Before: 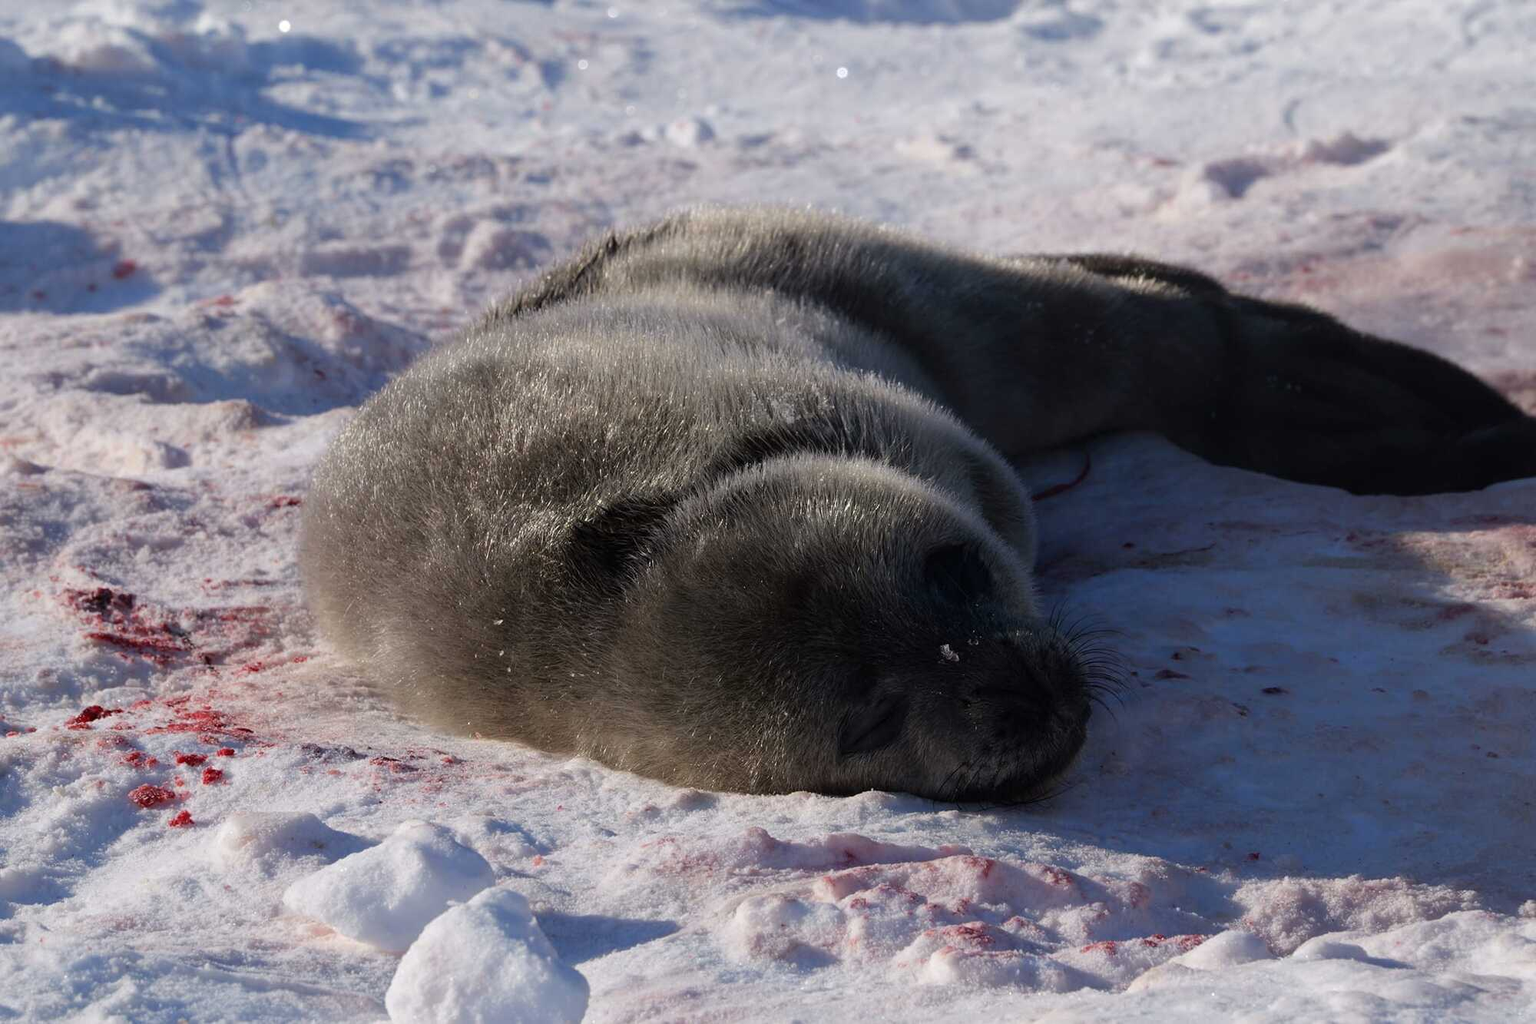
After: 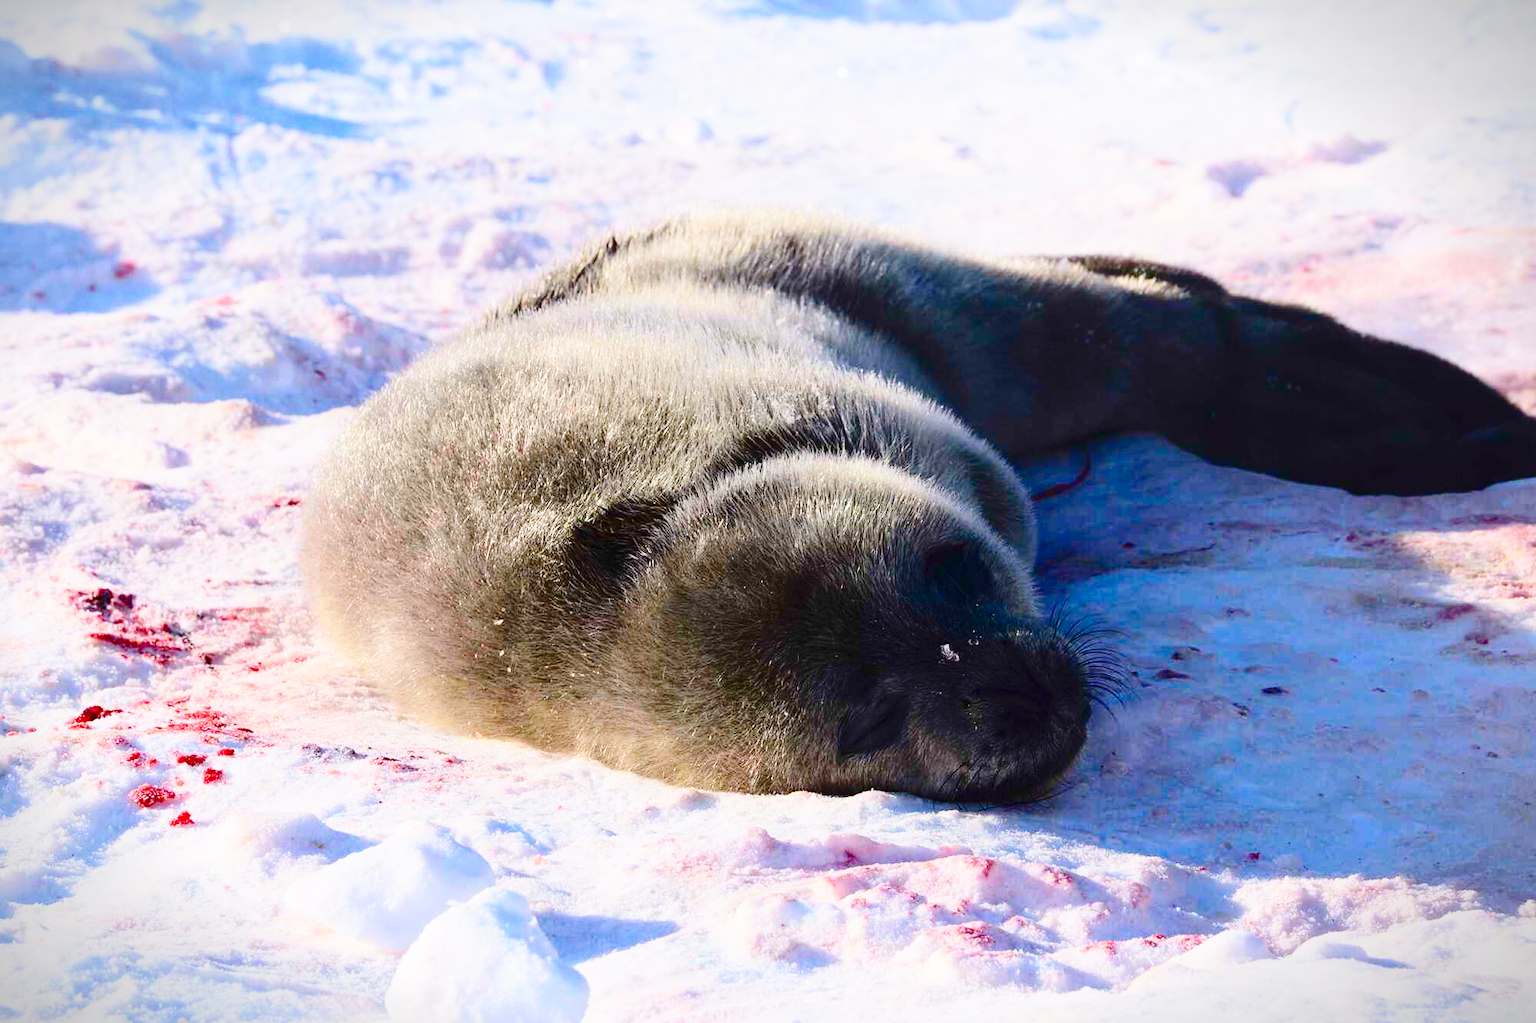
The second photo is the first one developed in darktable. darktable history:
vignetting: fall-off start 100.61%, brightness -0.582, saturation -0.129, width/height ratio 1.325
contrast brightness saturation: contrast 0.282
color balance rgb: linear chroma grading › global chroma 15.216%, perceptual saturation grading › global saturation 19.546%, perceptual brilliance grading › global brilliance 19.279%, contrast -29.702%
base curve: curves: ch0 [(0, 0) (0.028, 0.03) (0.121, 0.232) (0.46, 0.748) (0.859, 0.968) (1, 1)], preserve colors none
